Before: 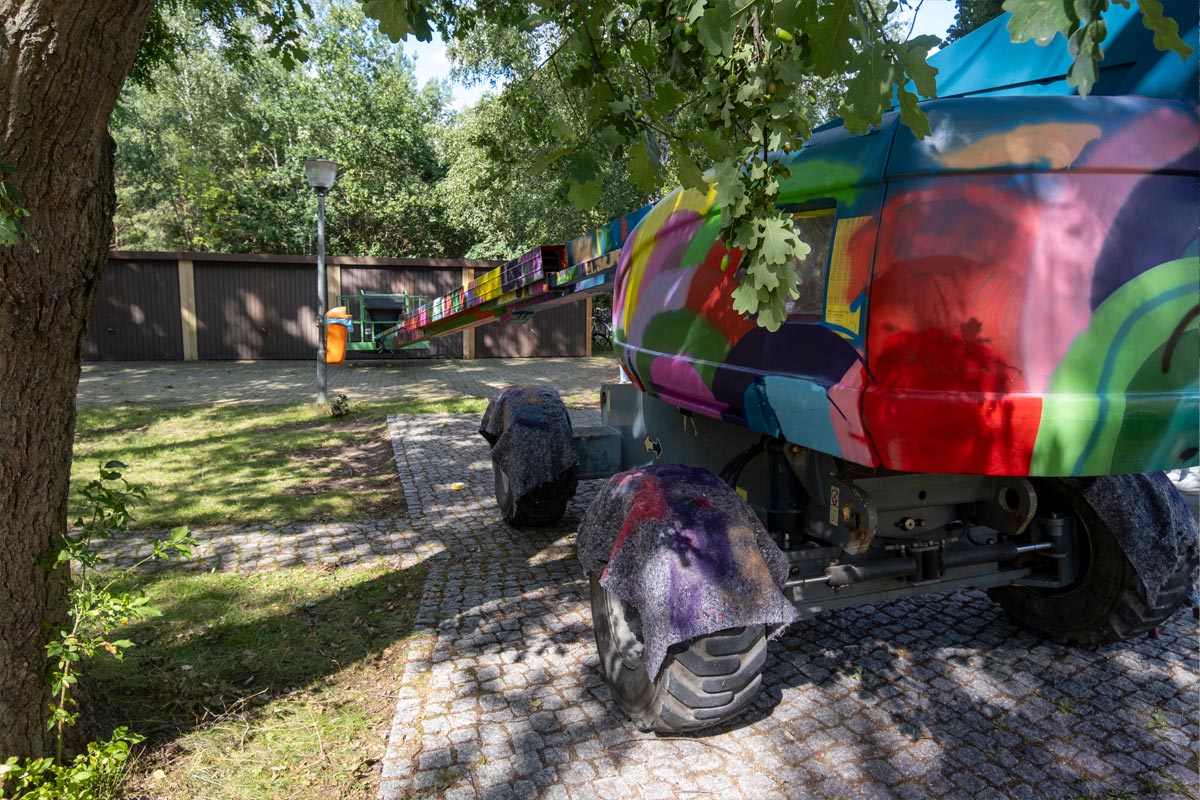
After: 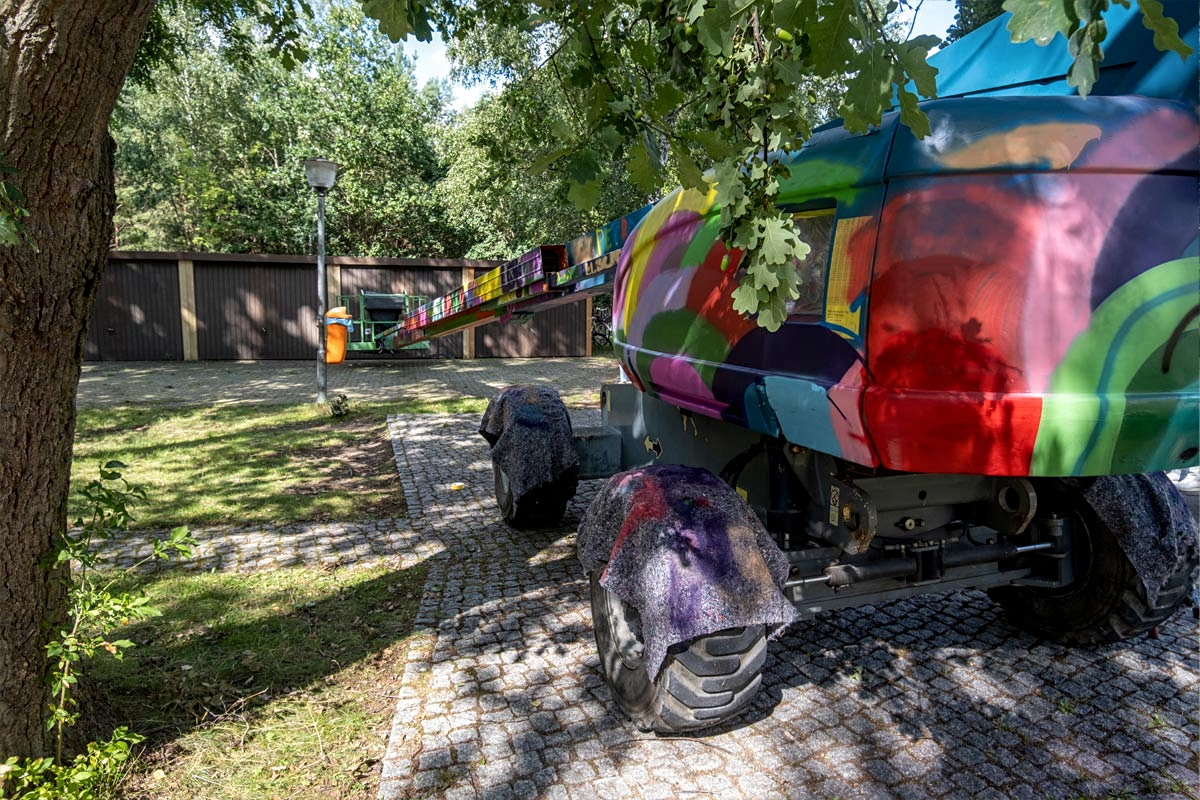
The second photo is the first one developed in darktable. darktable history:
sharpen: amount 0.21
local contrast: on, module defaults
